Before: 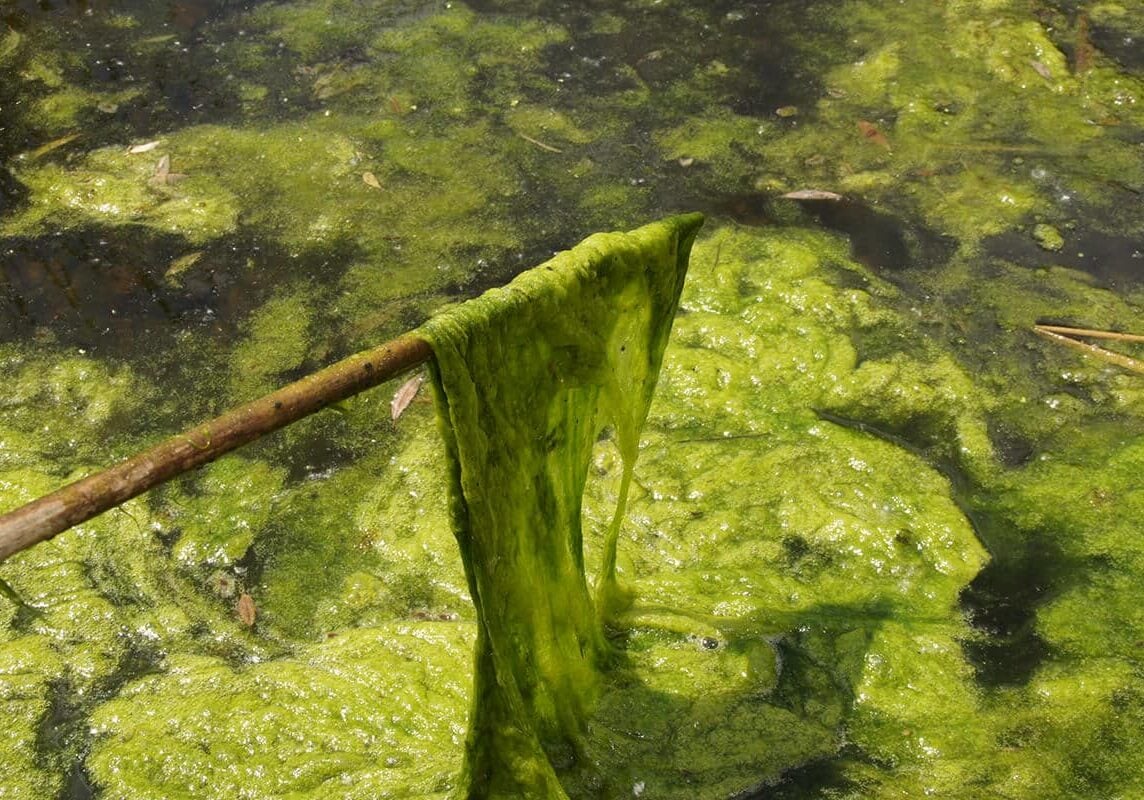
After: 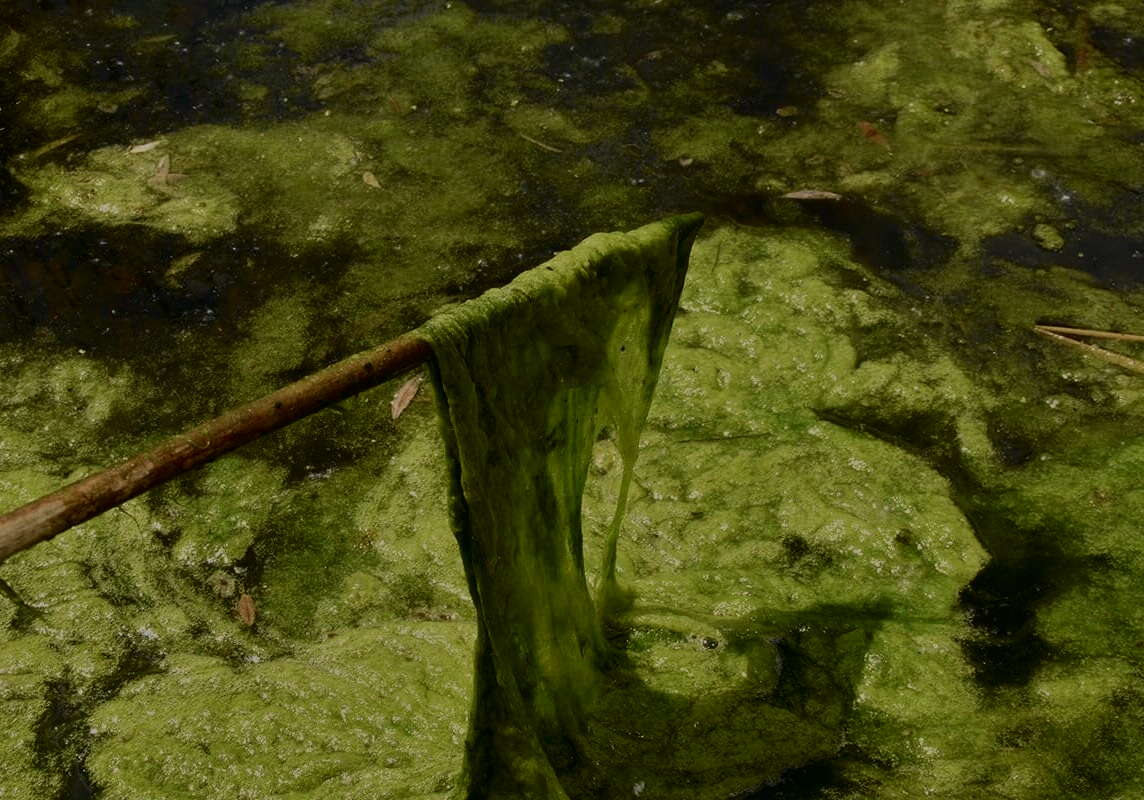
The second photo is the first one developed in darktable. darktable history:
exposure: exposure 0.236 EV, compensate highlight preservation false
tone equalizer: -8 EV -2 EV, -7 EV -2 EV, -6 EV -2 EV, -5 EV -2 EV, -4 EV -2 EV, -3 EV -2 EV, -2 EV -2 EV, -1 EV -1.63 EV, +0 EV -2 EV
tone curve: curves: ch0 [(0, 0) (0.058, 0.027) (0.214, 0.183) (0.304, 0.288) (0.51, 0.549) (0.658, 0.7) (0.741, 0.775) (0.844, 0.866) (0.986, 0.957)]; ch1 [(0, 0) (0.172, 0.123) (0.312, 0.296) (0.437, 0.429) (0.471, 0.469) (0.502, 0.5) (0.513, 0.515) (0.572, 0.603) (0.617, 0.653) (0.68, 0.724) (0.889, 0.924) (1, 1)]; ch2 [(0, 0) (0.411, 0.424) (0.489, 0.49) (0.502, 0.5) (0.517, 0.519) (0.549, 0.578) (0.604, 0.628) (0.693, 0.686) (1, 1)], color space Lab, independent channels, preserve colors none
